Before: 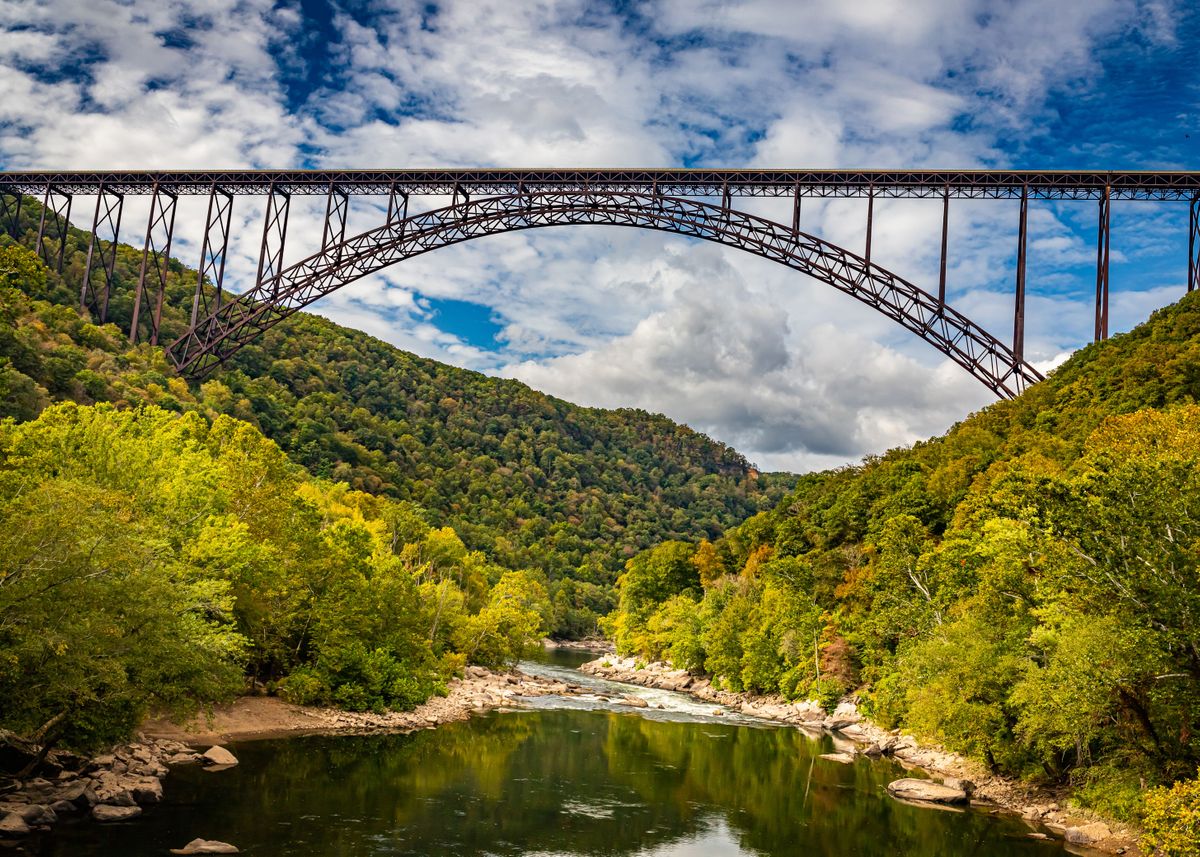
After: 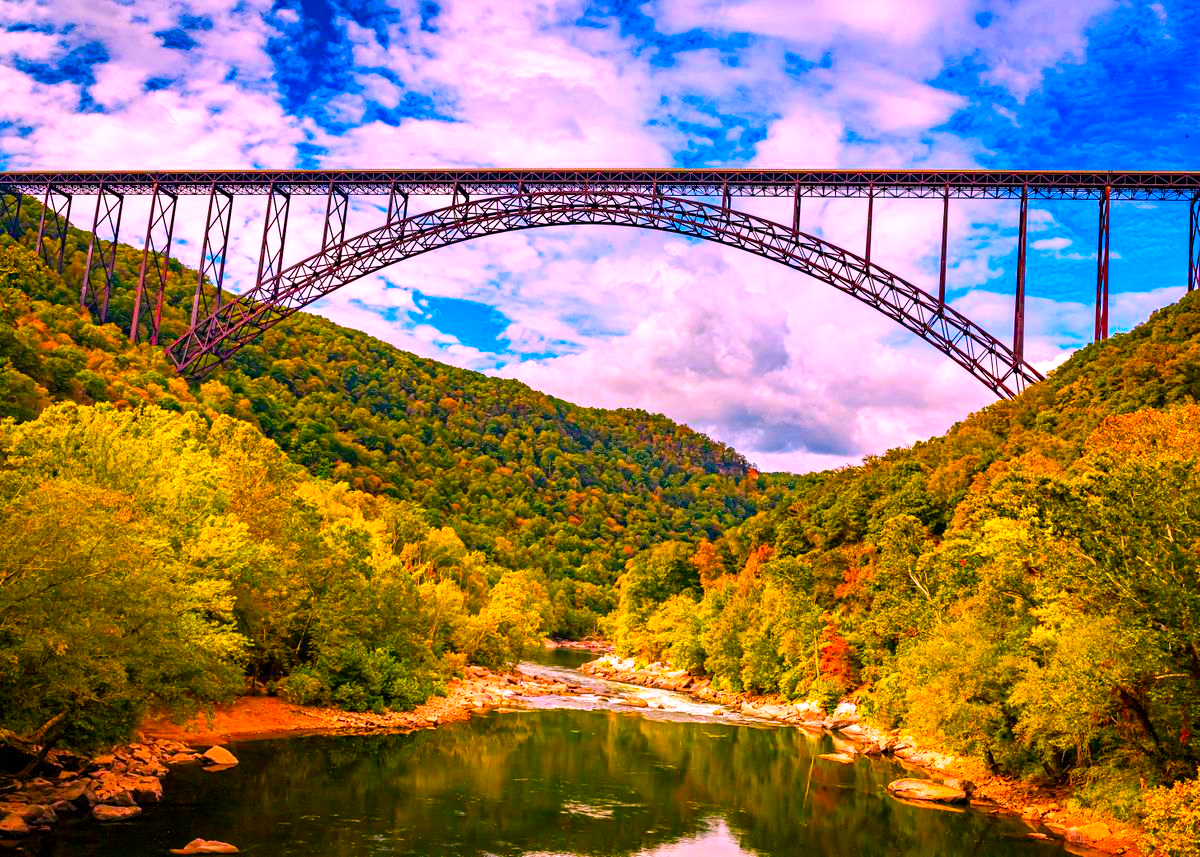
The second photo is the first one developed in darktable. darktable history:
exposure: black level correction 0.001, exposure 0.5 EV, compensate highlight preservation false
color correction: highlights a* 19.46, highlights b* -12.23, saturation 1.65
color balance rgb: highlights gain › chroma 1.019%, highlights gain › hue 60.17°, linear chroma grading › global chroma 33.664%, perceptual saturation grading › global saturation 19.382%
